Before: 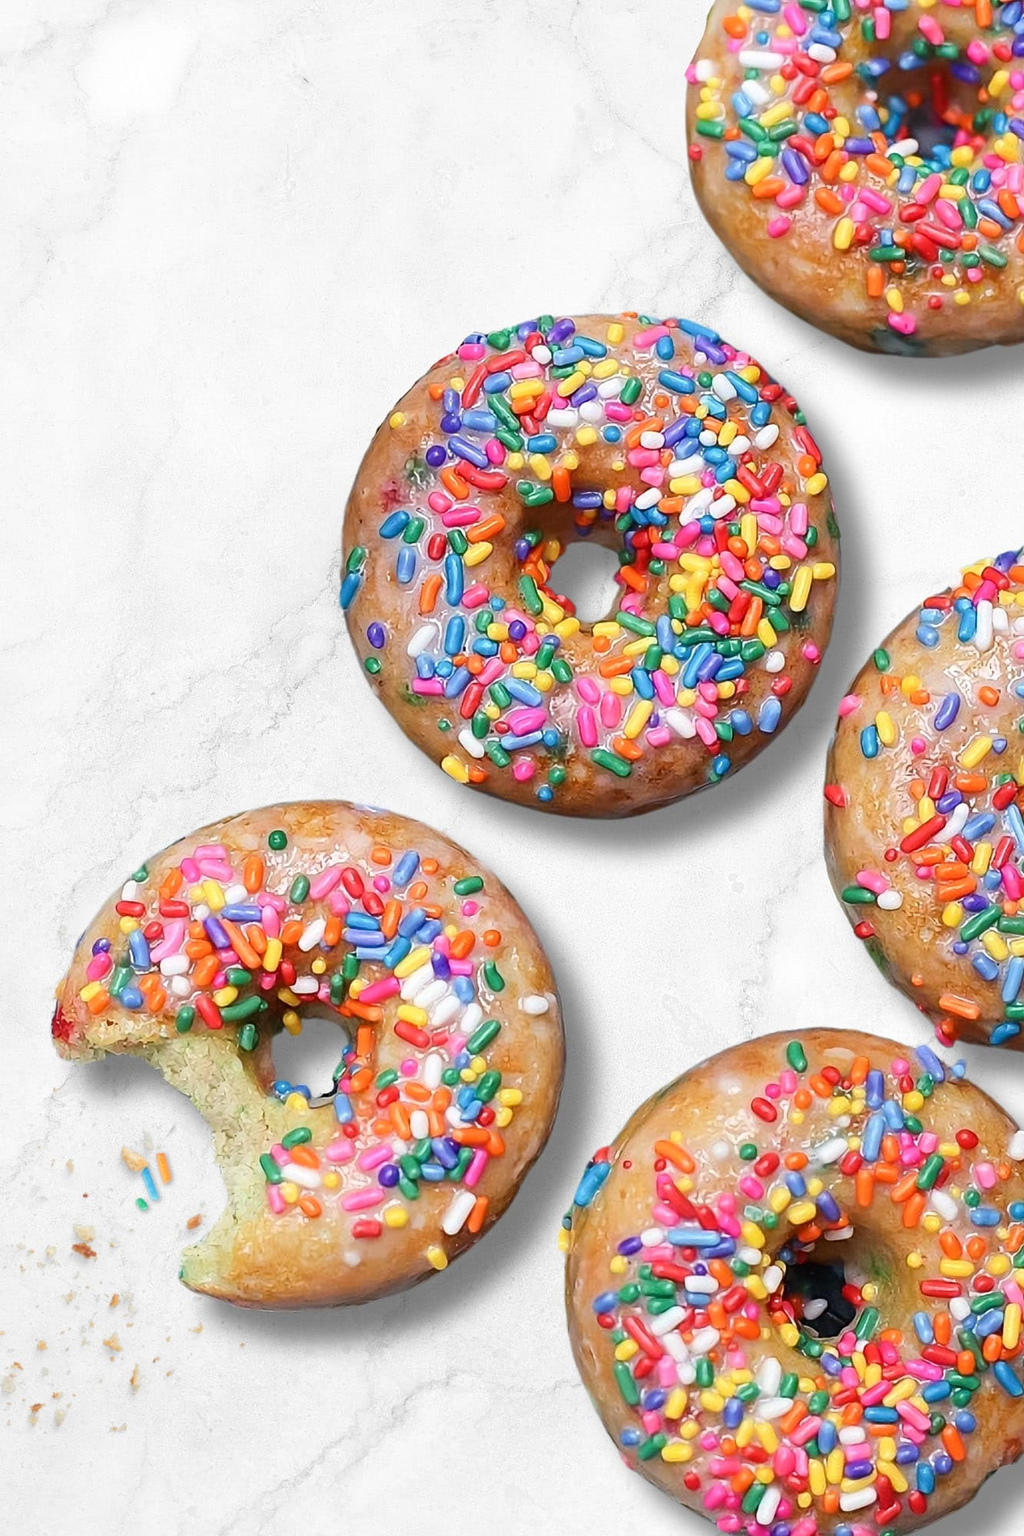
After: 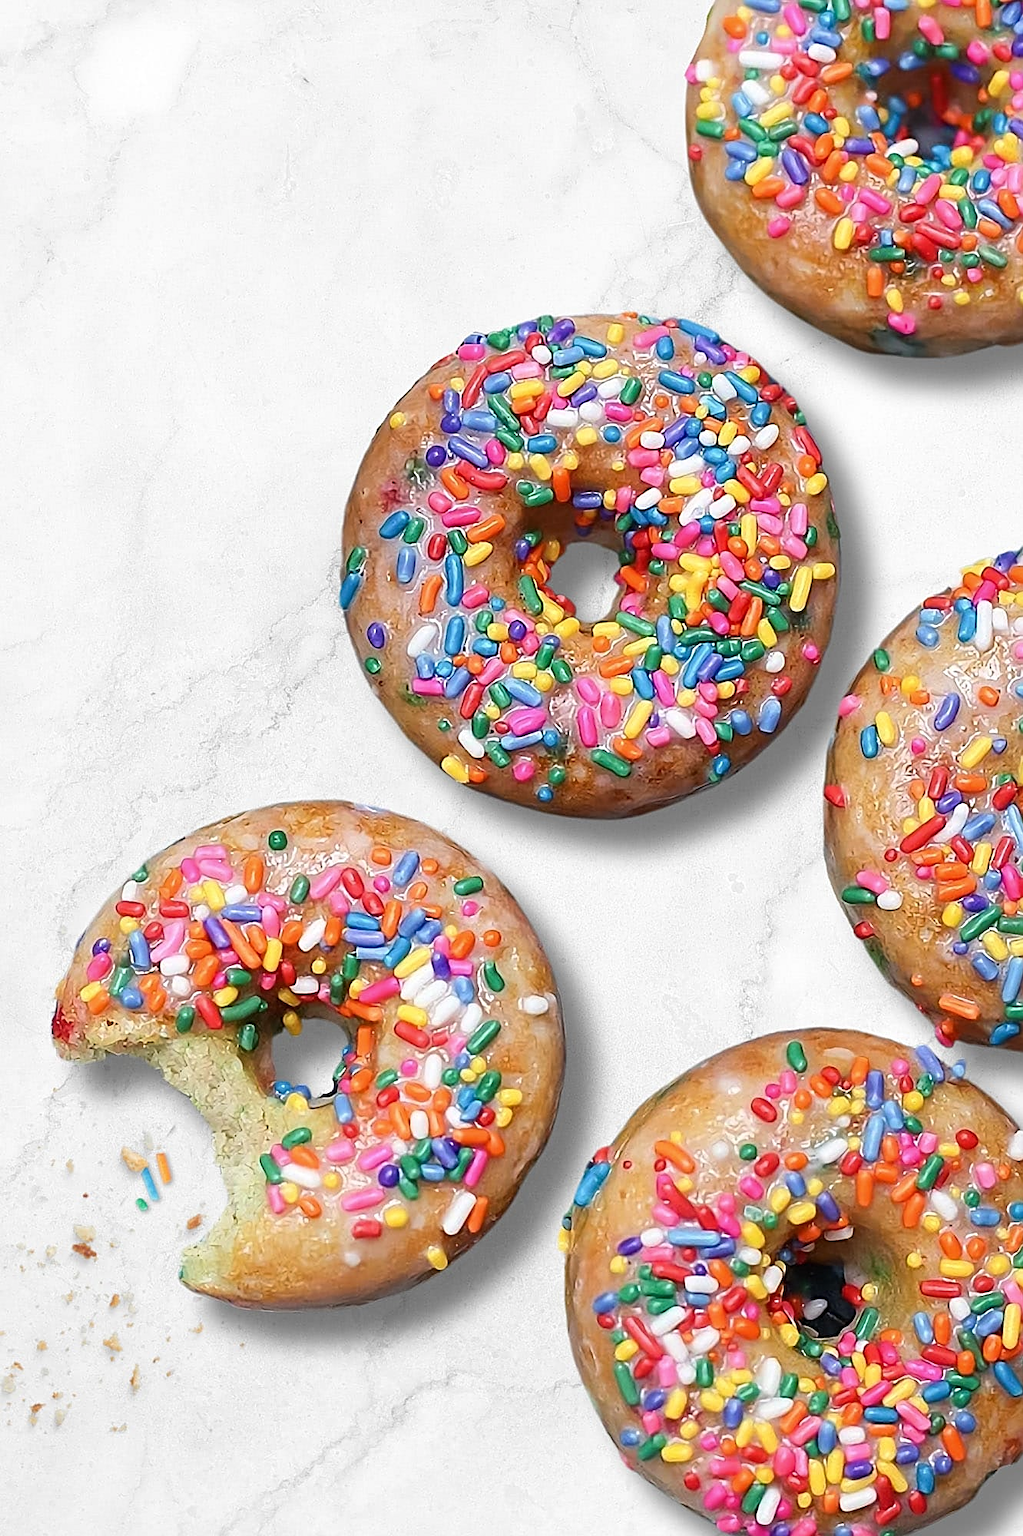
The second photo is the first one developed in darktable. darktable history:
tone equalizer: on, module defaults
base curve: curves: ch0 [(0, 0) (0.303, 0.277) (1, 1)]
sharpen: on, module defaults
